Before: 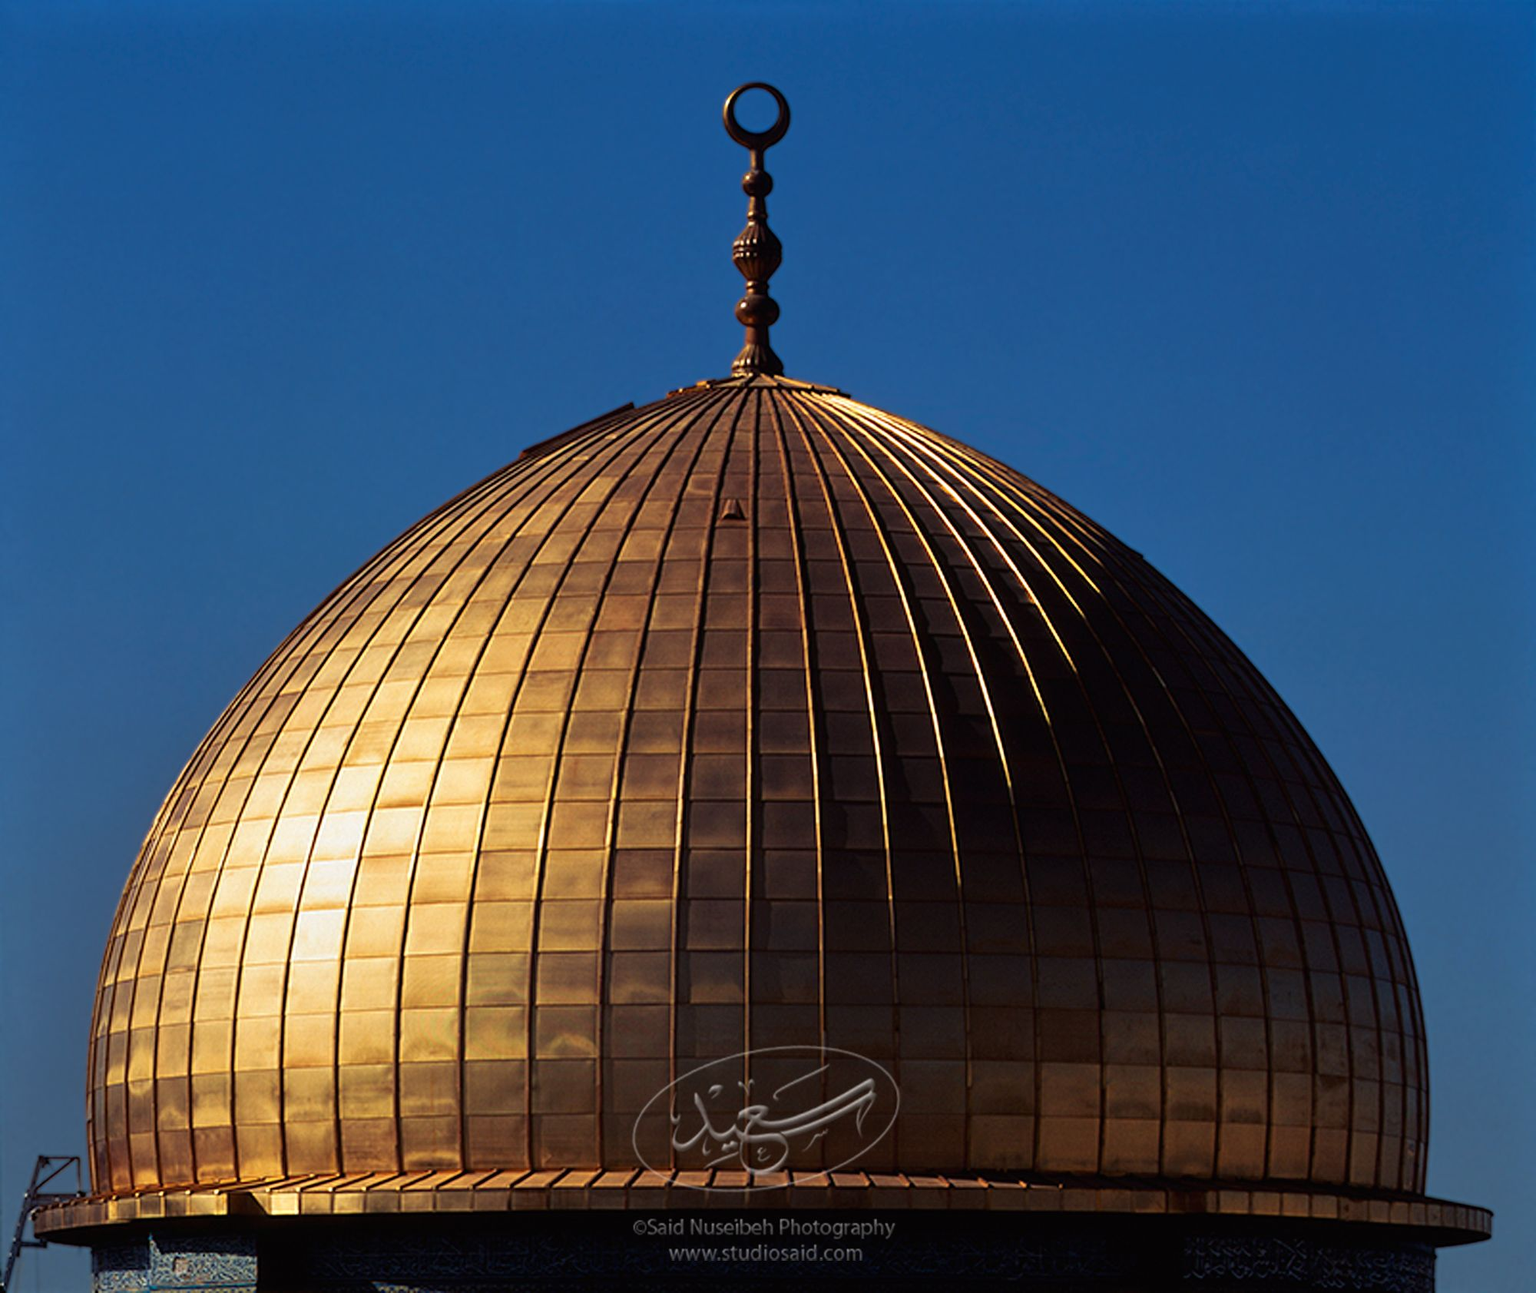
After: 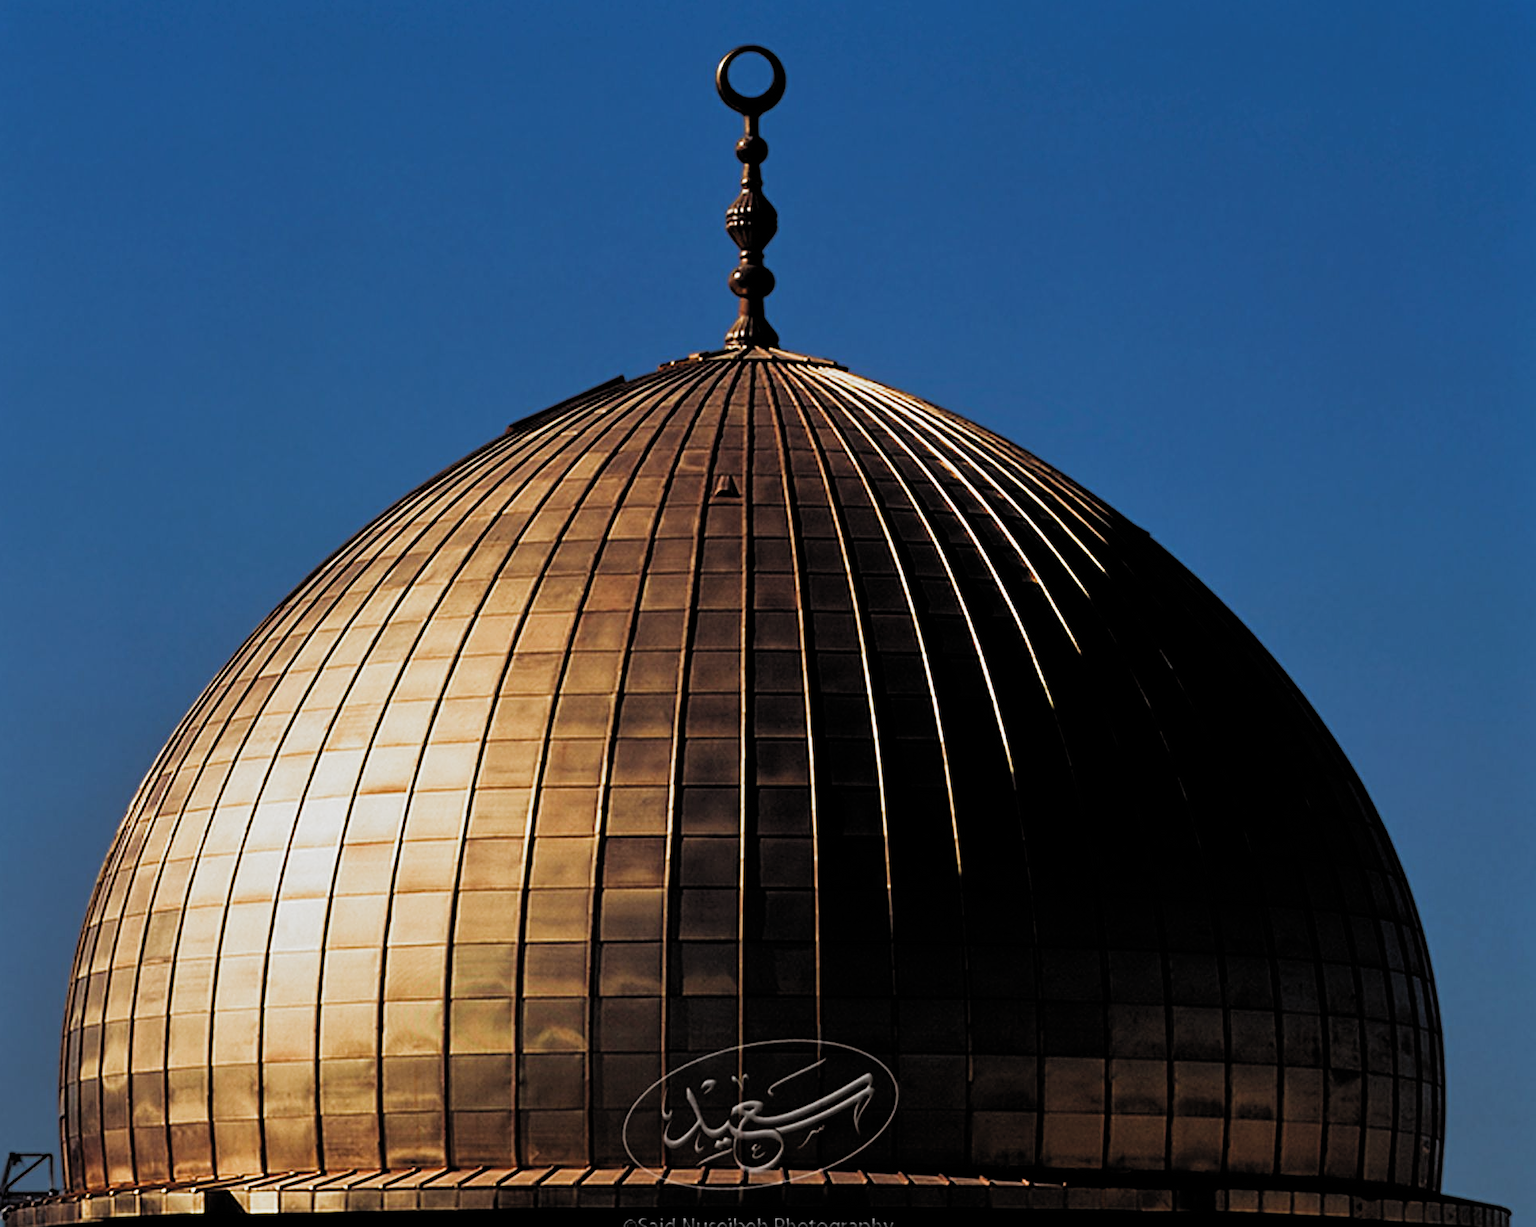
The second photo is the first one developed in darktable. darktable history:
crop: left 1.933%, top 3.007%, right 1.162%, bottom 4.944%
sharpen: on, module defaults
filmic rgb: black relative exposure -4.93 EV, white relative exposure 2.84 EV, hardness 3.72, preserve chrominance RGB euclidean norm, color science v5 (2021), contrast in shadows safe, contrast in highlights safe
